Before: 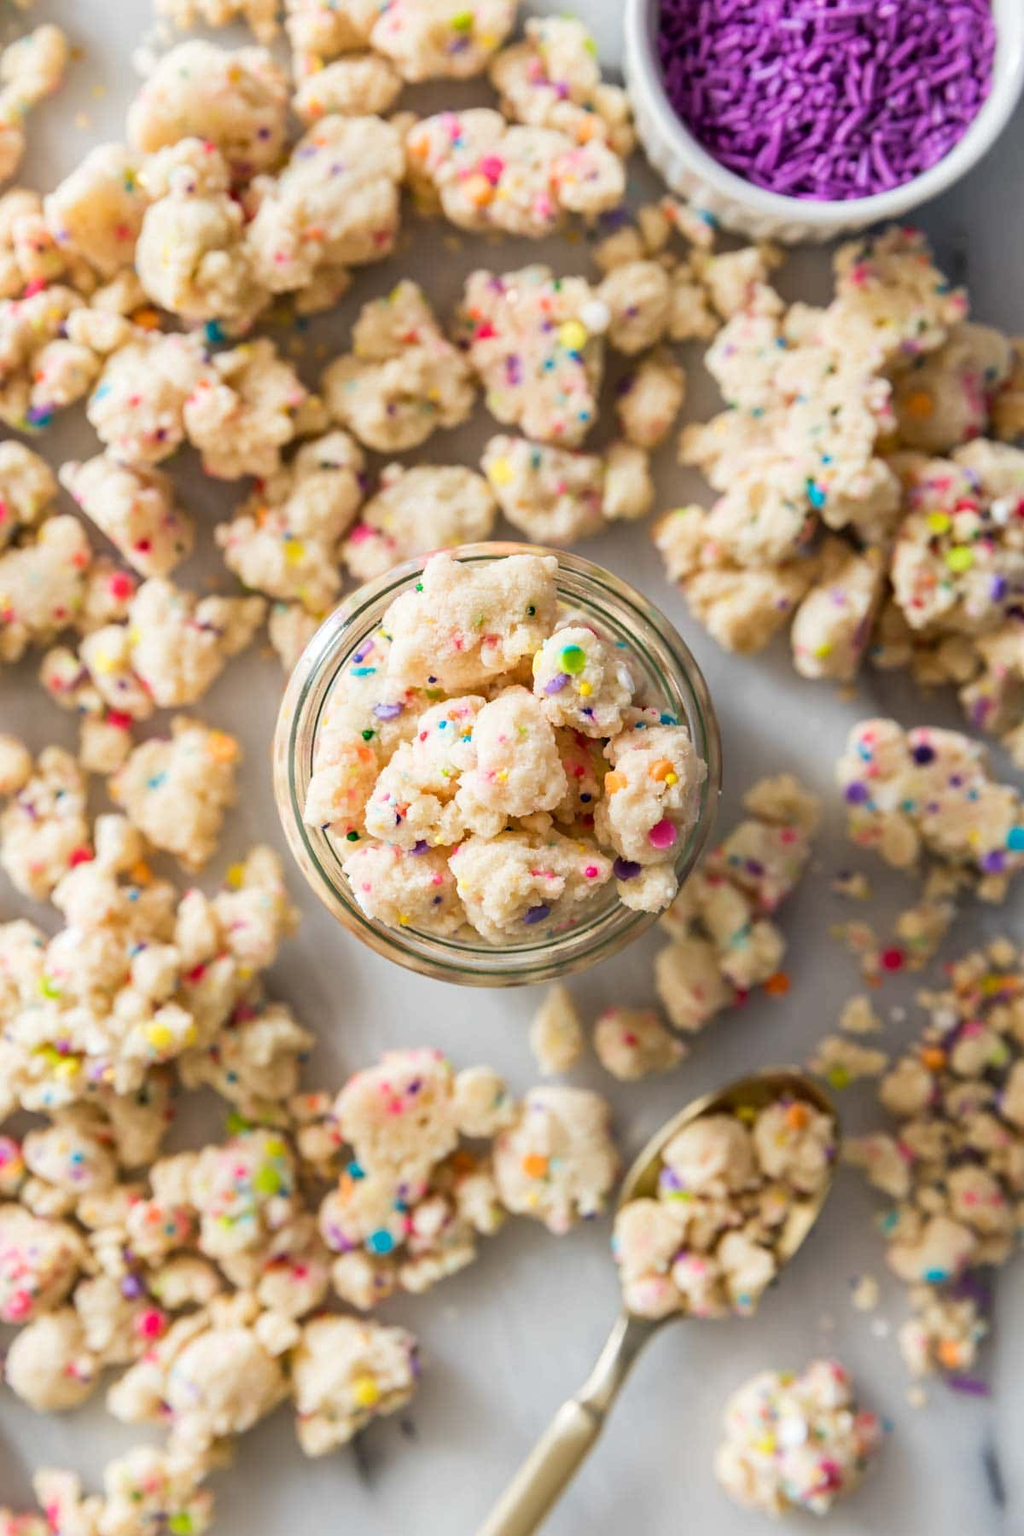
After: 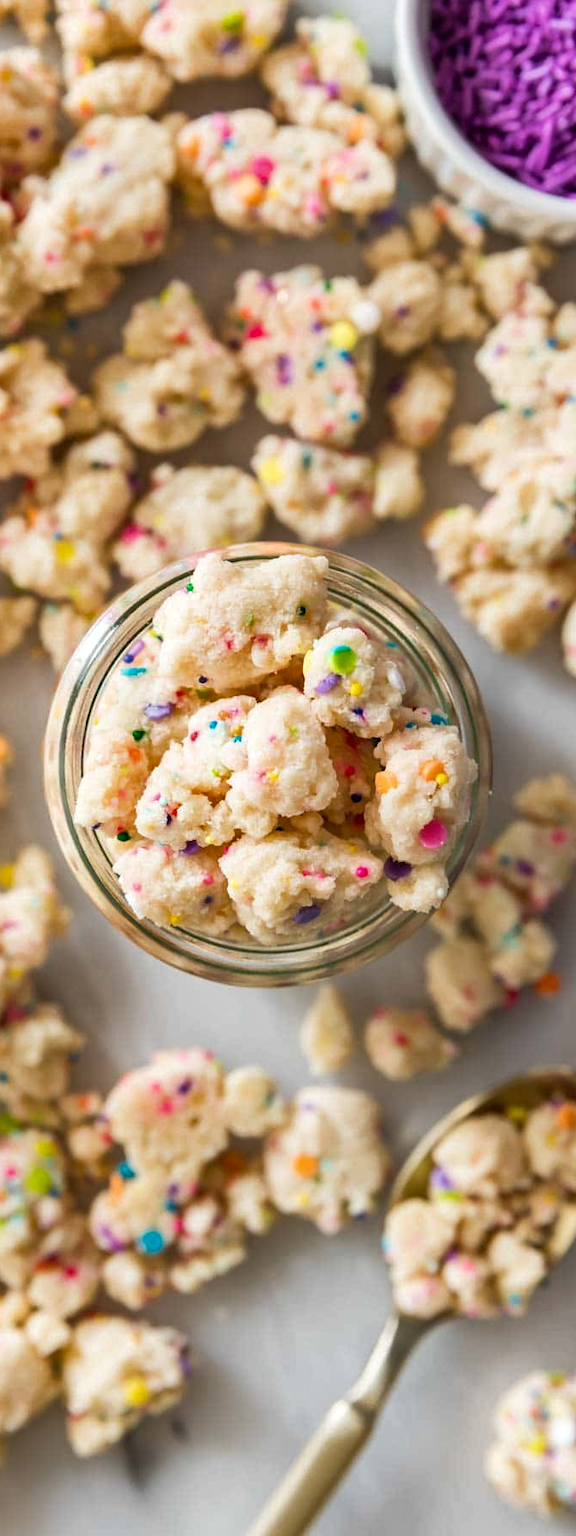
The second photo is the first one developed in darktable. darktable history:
crop and rotate: left 22.435%, right 21.294%
levels: levels [0, 0.492, 0.984]
shadows and highlights: low approximation 0.01, soften with gaussian
